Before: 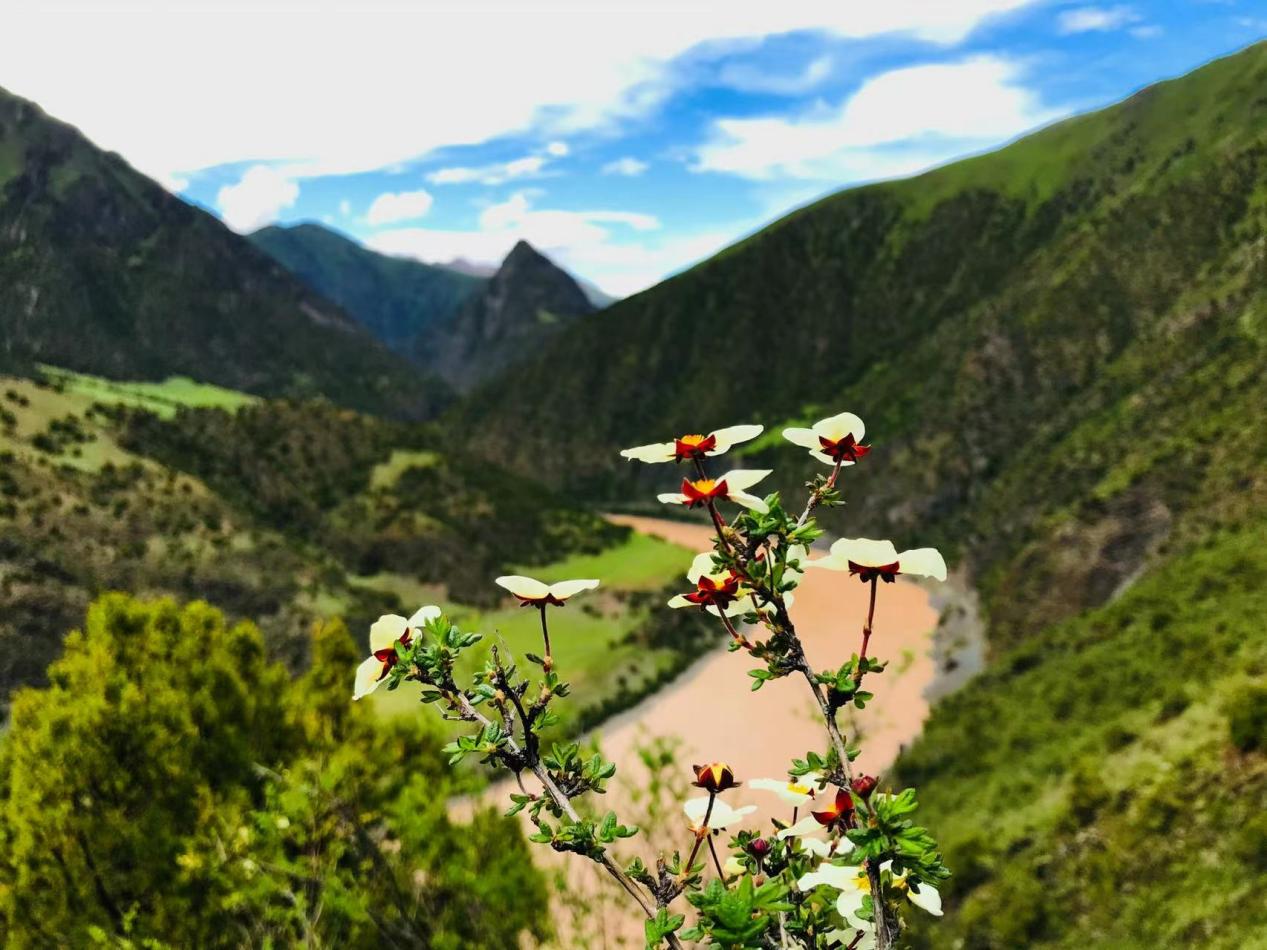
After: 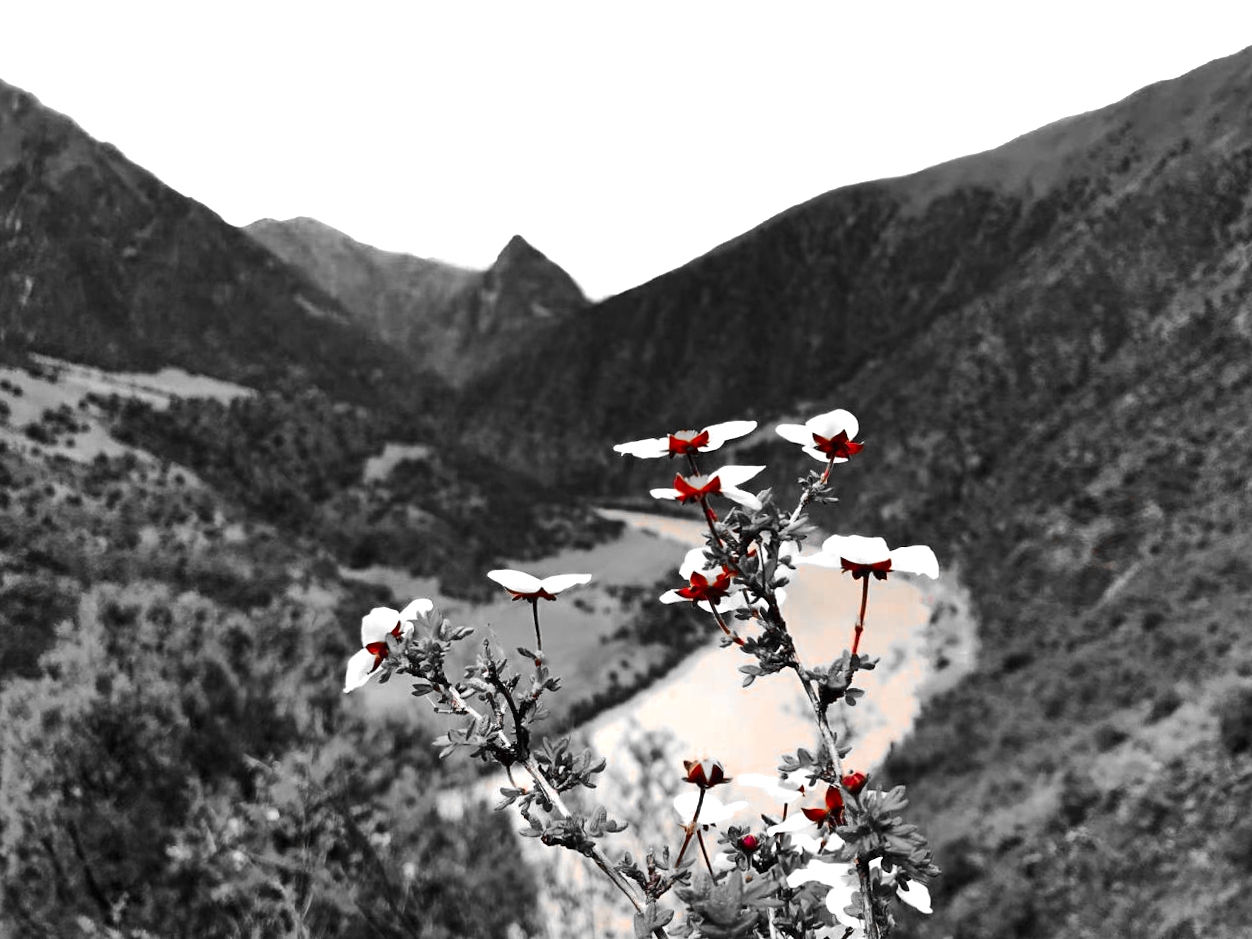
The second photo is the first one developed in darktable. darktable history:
exposure: black level correction 0.001, exposure 0.5 EV, compensate exposure bias true, compensate highlight preservation false
crop and rotate: angle -0.5°
tone equalizer: -8 EV -0.417 EV, -7 EV -0.389 EV, -6 EV -0.333 EV, -5 EV -0.222 EV, -3 EV 0.222 EV, -2 EV 0.333 EV, -1 EV 0.389 EV, +0 EV 0.417 EV, edges refinement/feathering 500, mask exposure compensation -1.57 EV, preserve details no
contrast brightness saturation: contrast 0.07
white balance: red 0.984, blue 1.059
color zones: curves: ch0 [(0, 0.352) (0.143, 0.407) (0.286, 0.386) (0.429, 0.431) (0.571, 0.829) (0.714, 0.853) (0.857, 0.833) (1, 0.352)]; ch1 [(0, 0.604) (0.072, 0.726) (0.096, 0.608) (0.205, 0.007) (0.571, -0.006) (0.839, -0.013) (0.857, -0.012) (1, 0.604)]
